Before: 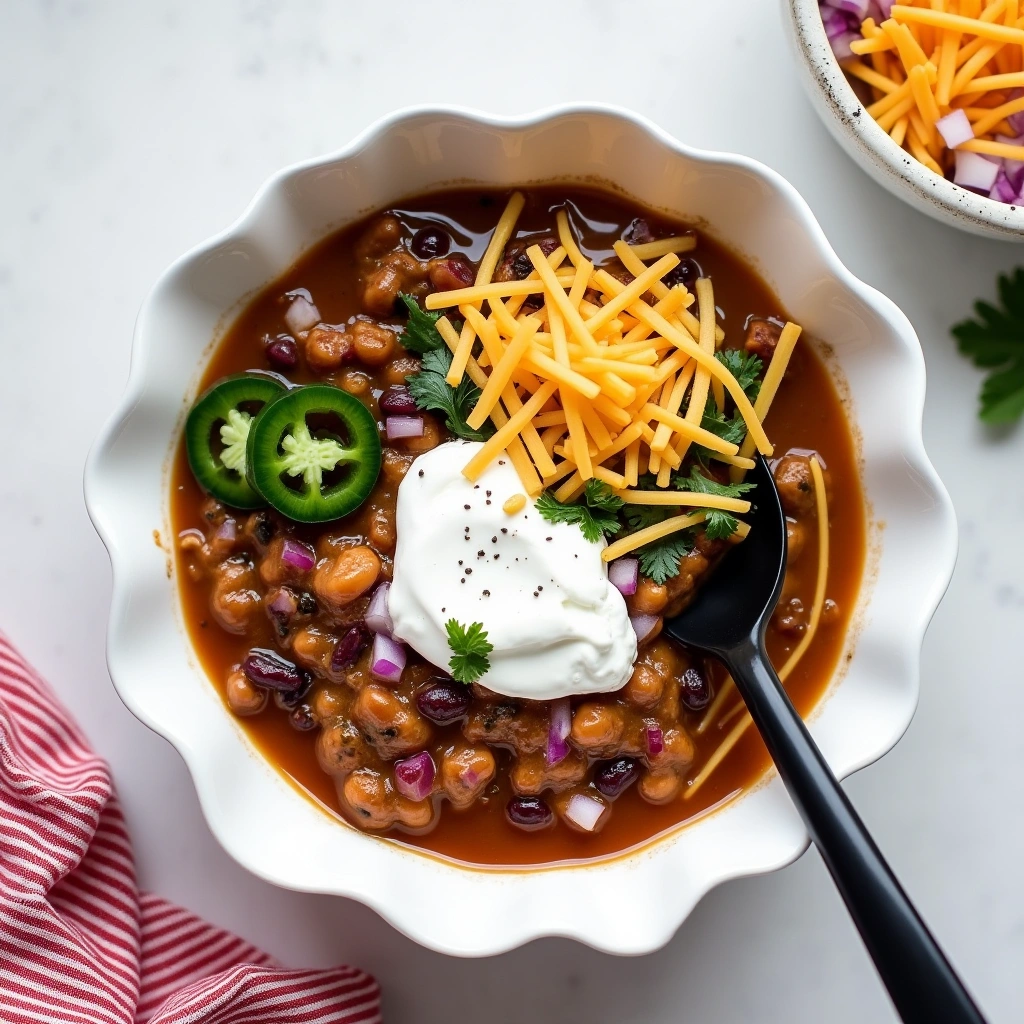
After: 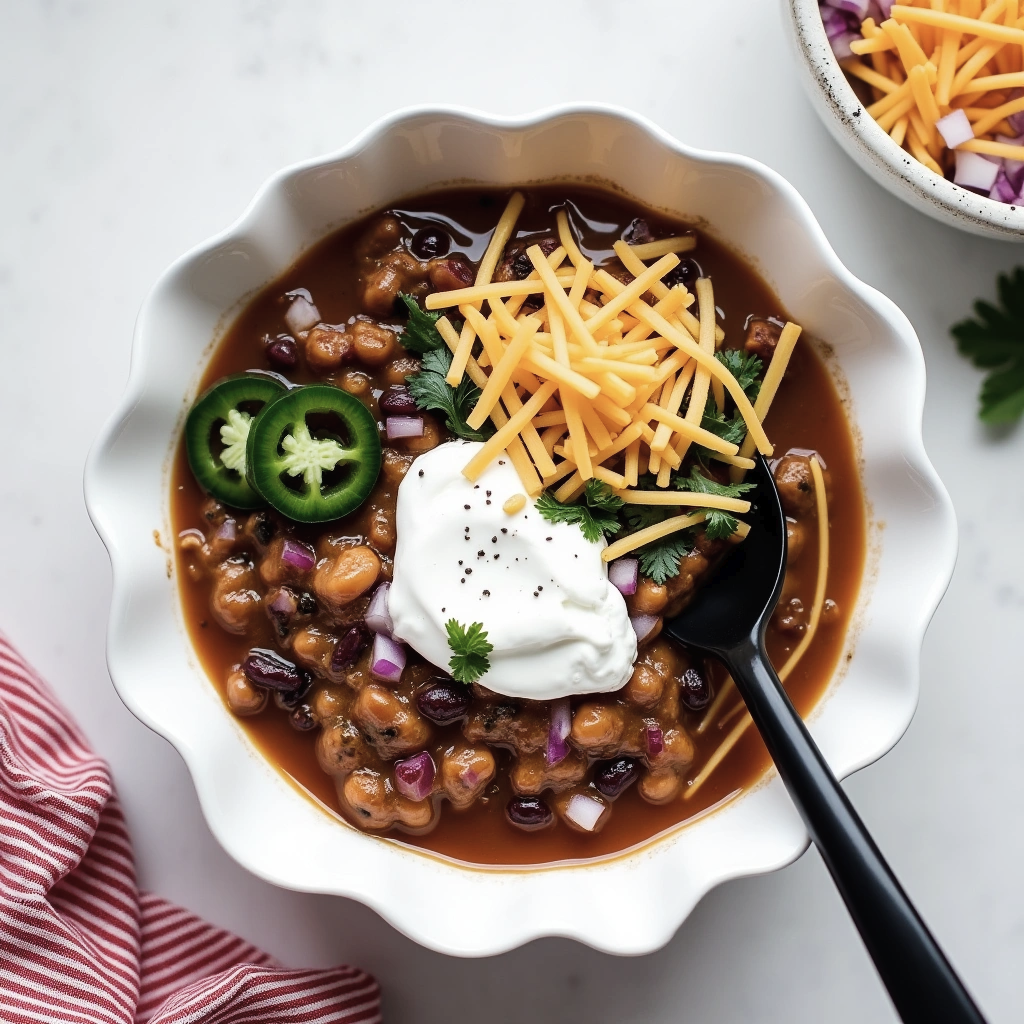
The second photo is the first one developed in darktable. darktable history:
contrast brightness saturation: saturation -0.17
tone curve: curves: ch0 [(0, 0) (0.003, 0.013) (0.011, 0.016) (0.025, 0.023) (0.044, 0.036) (0.069, 0.051) (0.1, 0.076) (0.136, 0.107) (0.177, 0.145) (0.224, 0.186) (0.277, 0.246) (0.335, 0.311) (0.399, 0.378) (0.468, 0.462) (0.543, 0.548) (0.623, 0.636) (0.709, 0.728) (0.801, 0.816) (0.898, 0.9) (1, 1)], preserve colors none
color correction: saturation 0.85
